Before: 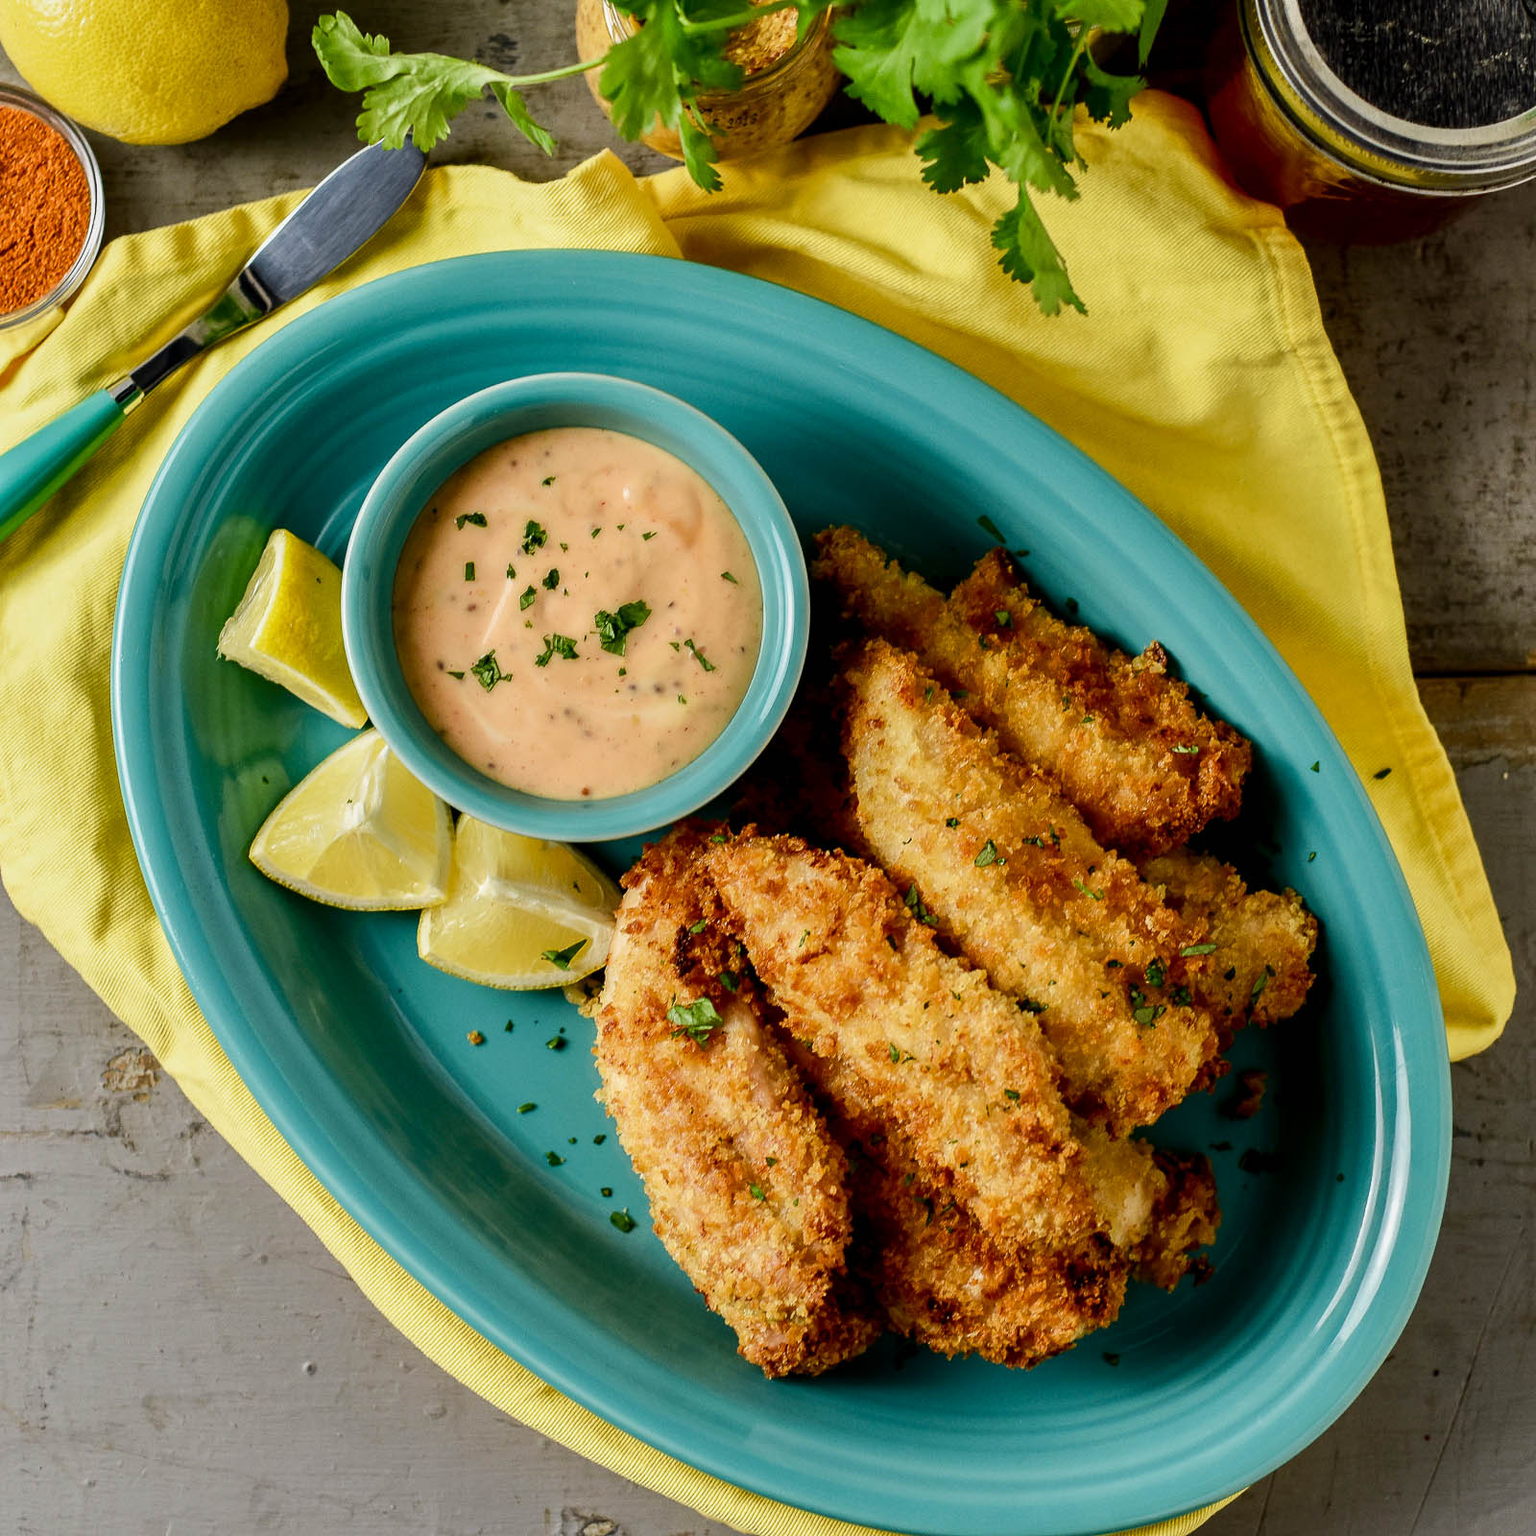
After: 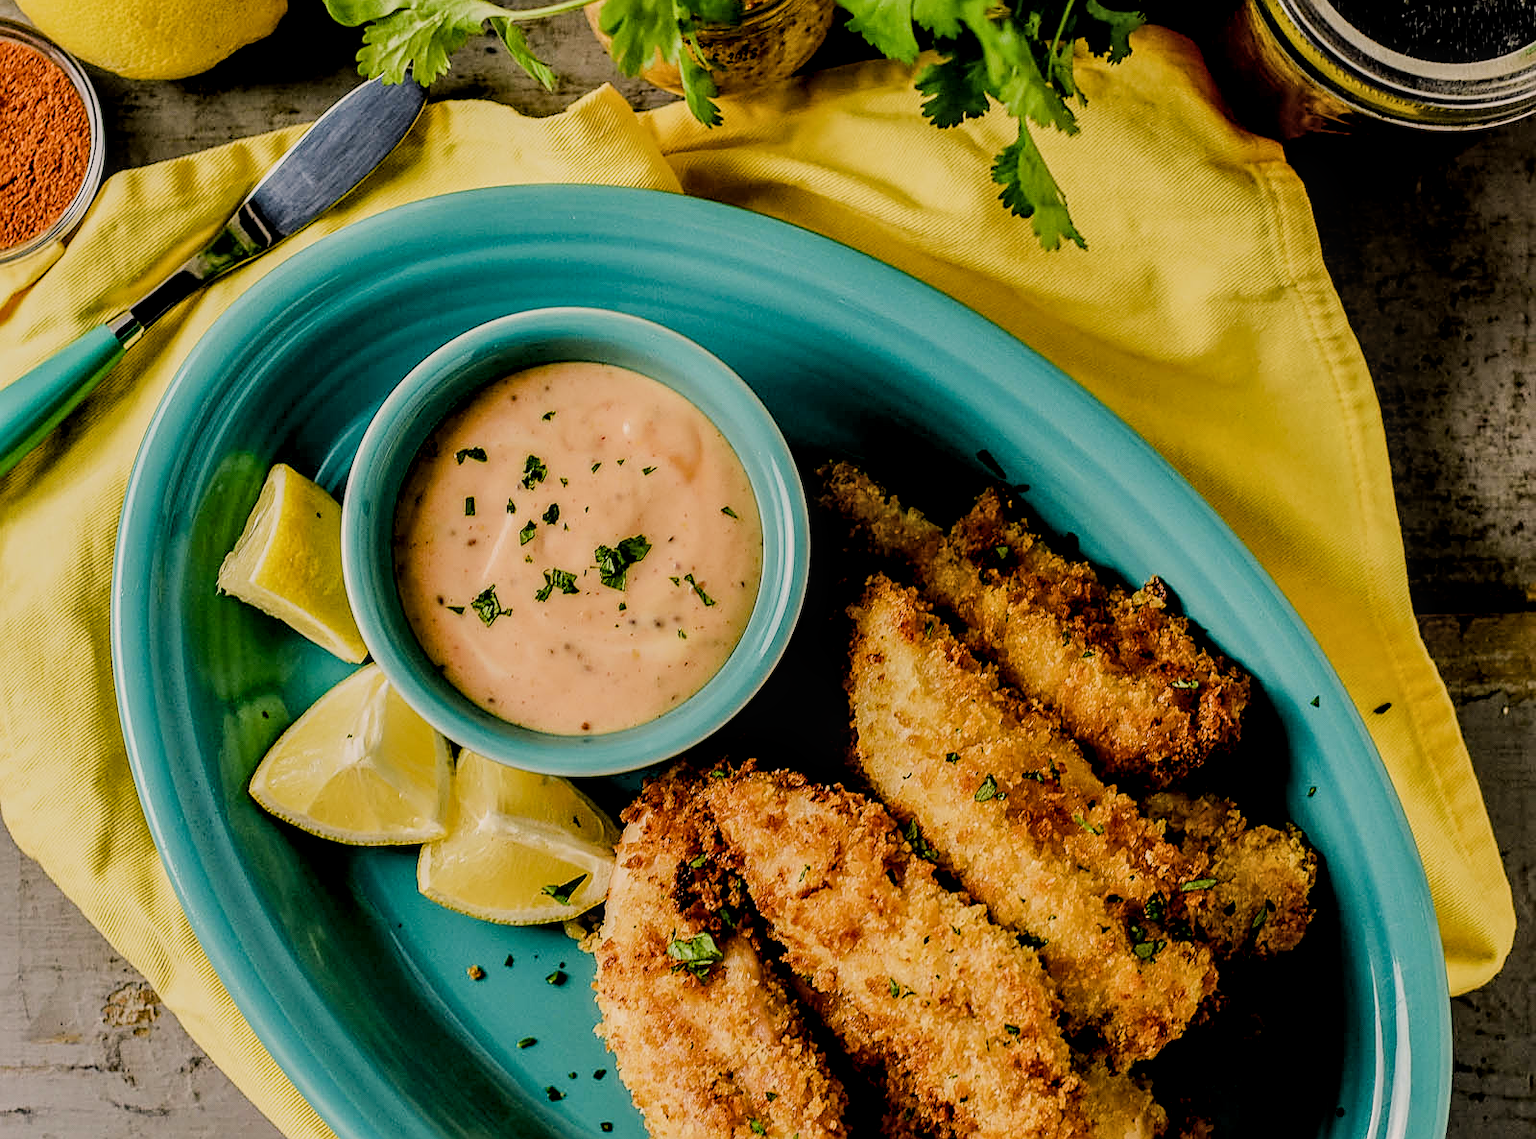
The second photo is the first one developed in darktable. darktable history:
filmic rgb: black relative exposure -4.17 EV, white relative exposure 5.13 EV, threshold 2.96 EV, hardness 2.12, contrast 1.162, preserve chrominance max RGB, enable highlight reconstruction true
color balance rgb: highlights gain › chroma 3.153%, highlights gain › hue 55.33°, global offset › hue 170.21°, perceptual saturation grading › global saturation 20%, perceptual saturation grading › highlights -25.136%, perceptual saturation grading › shadows 25.537%
crop: top 4.272%, bottom 21.503%
sharpen: on, module defaults
local contrast: detail 130%
